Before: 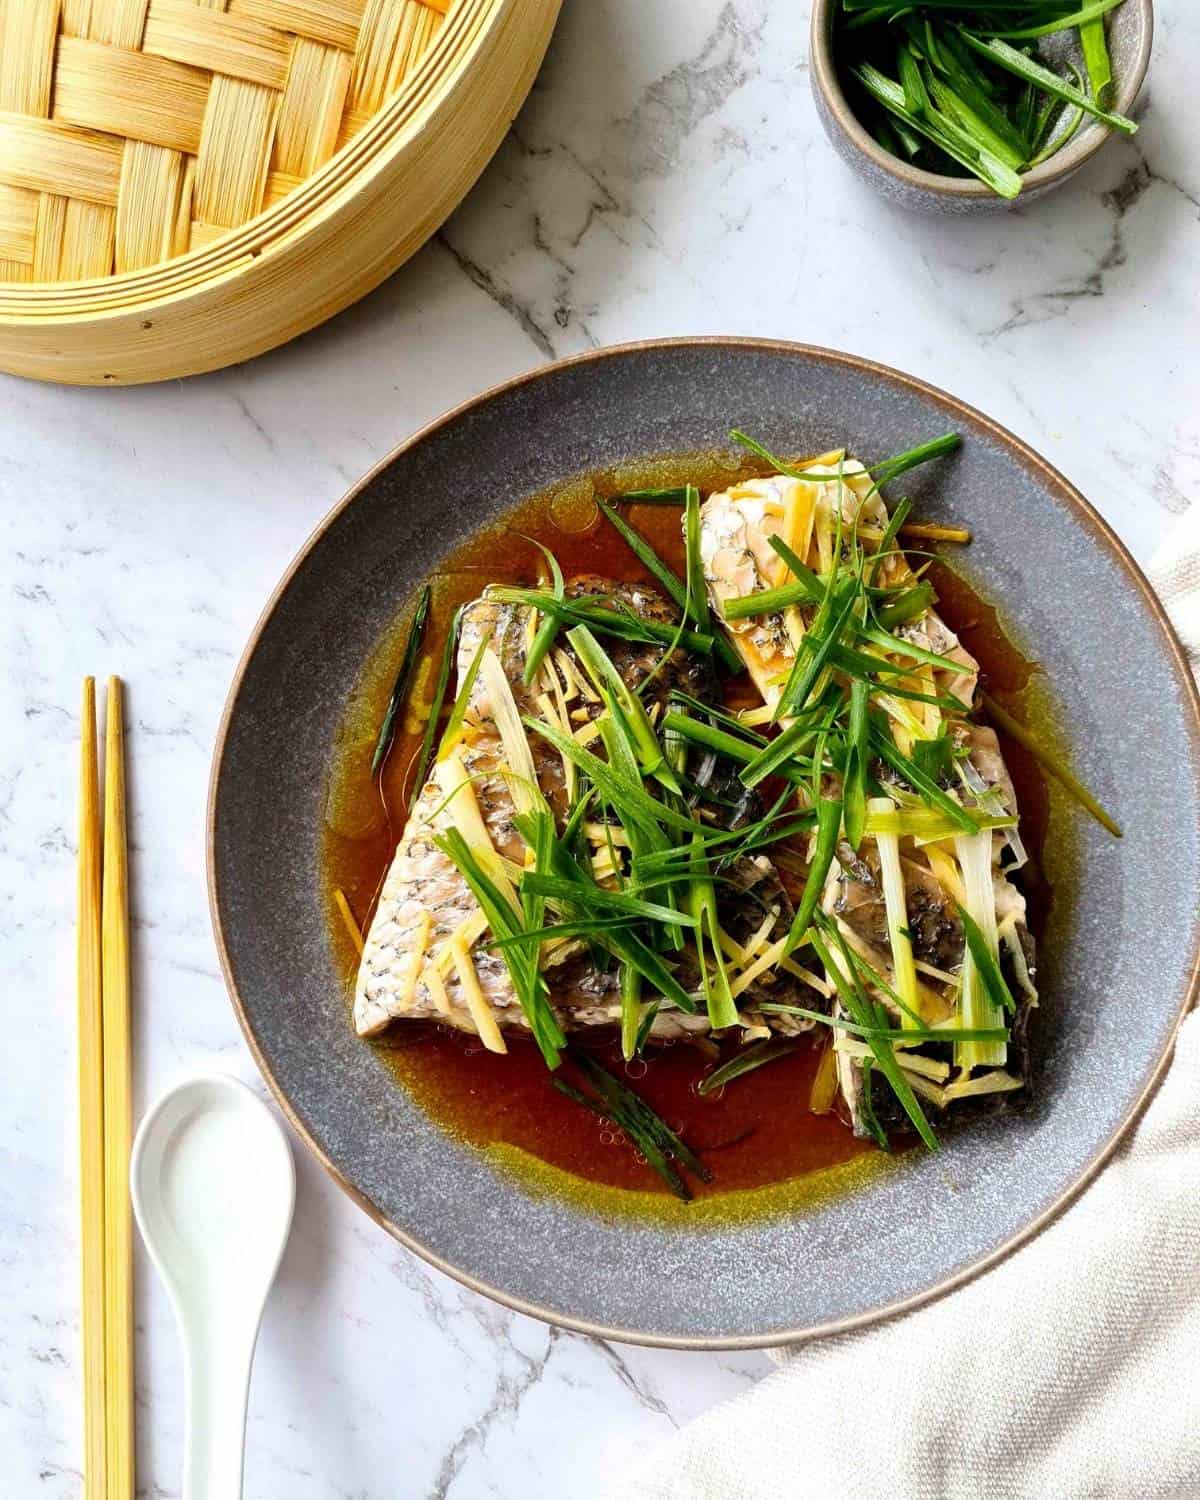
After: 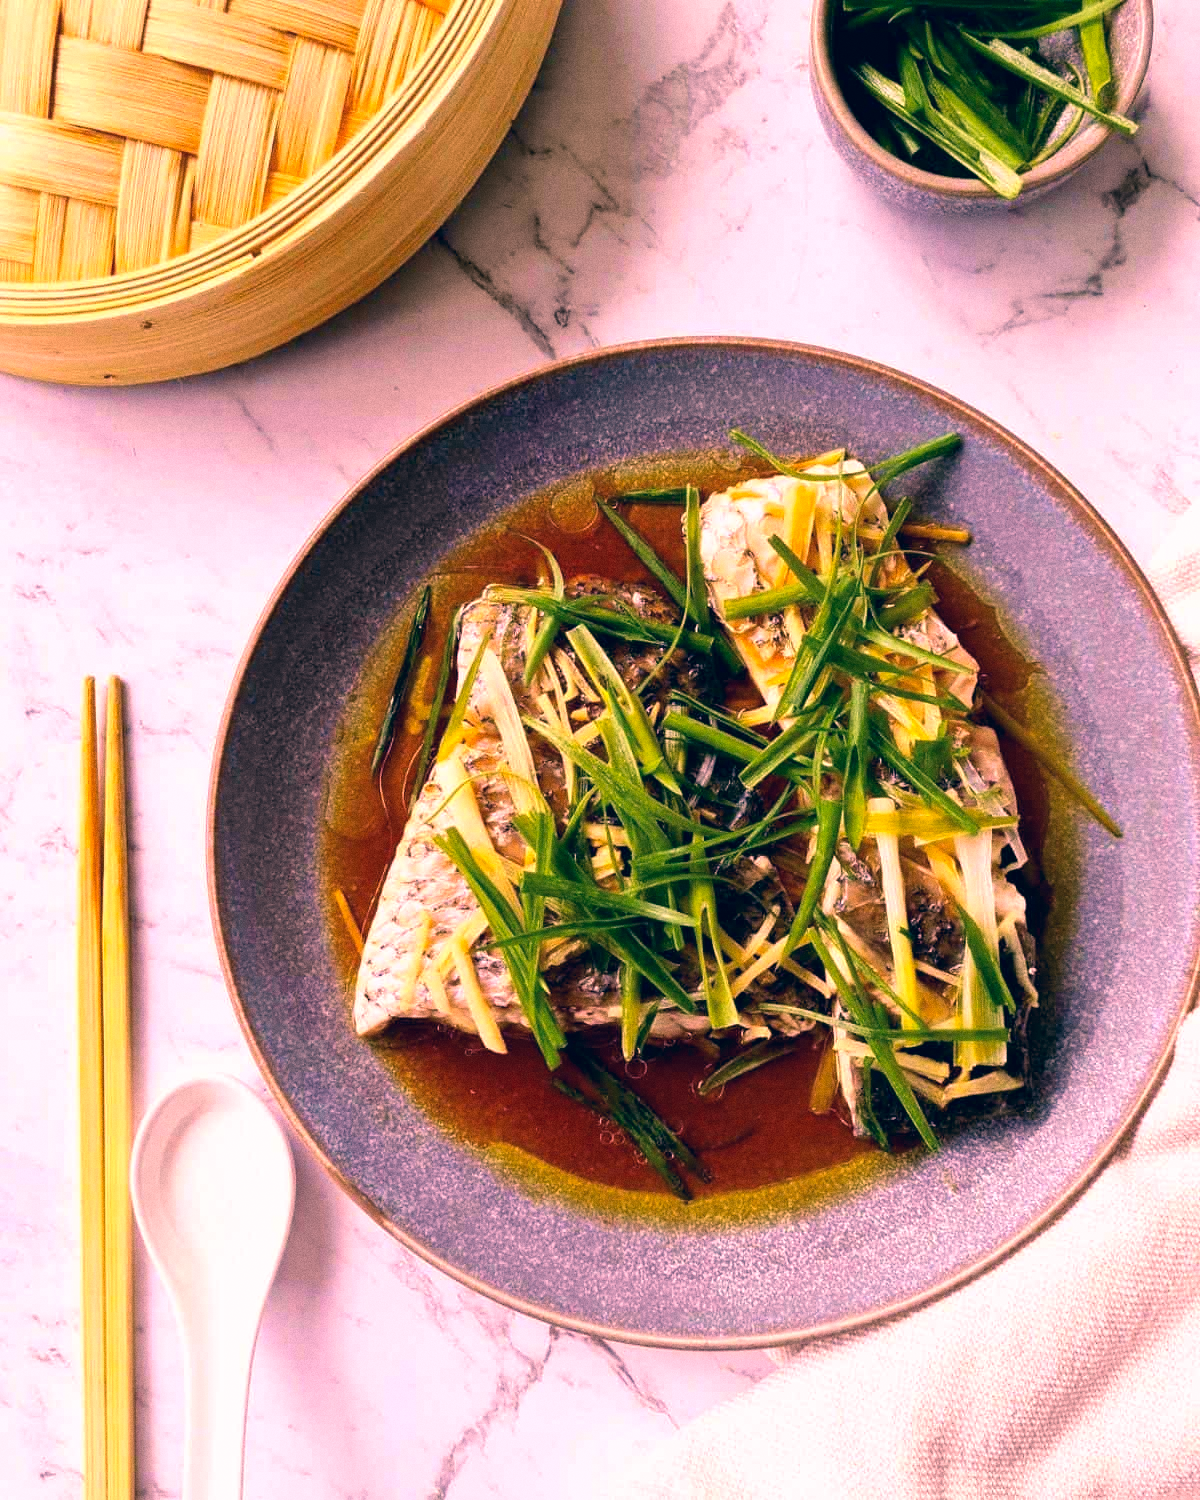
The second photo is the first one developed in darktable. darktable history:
white balance: red 1.188, blue 1.11
grain: coarseness 0.09 ISO
velvia: strength 27%
color correction: highlights a* 10.32, highlights b* 14.66, shadows a* -9.59, shadows b* -15.02
